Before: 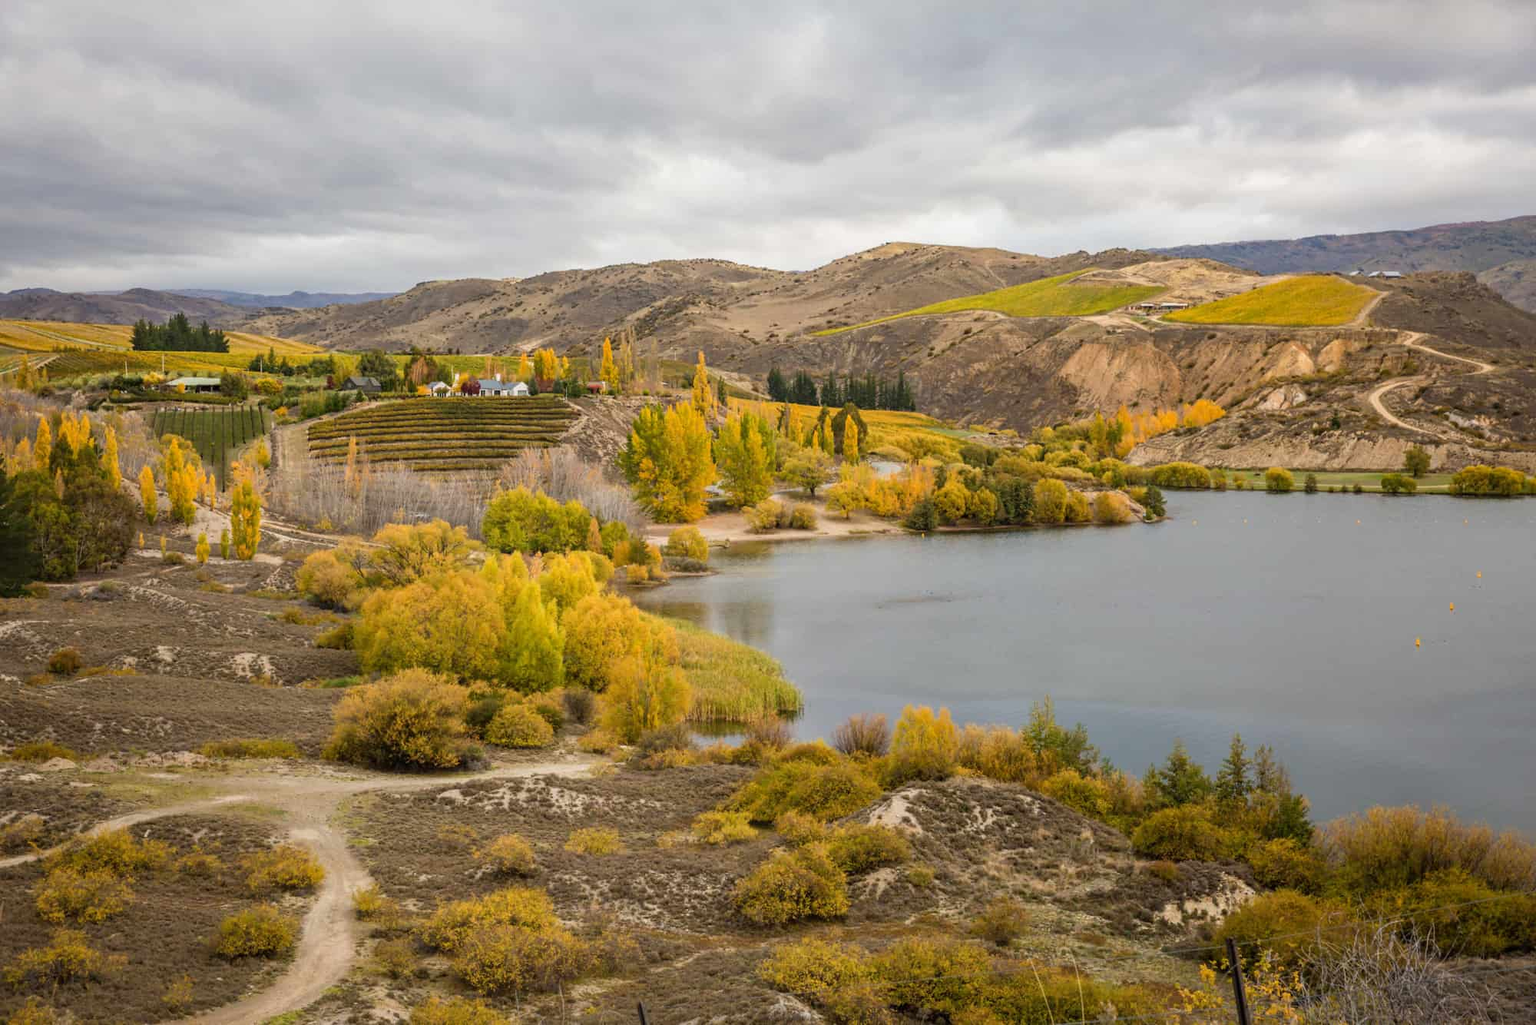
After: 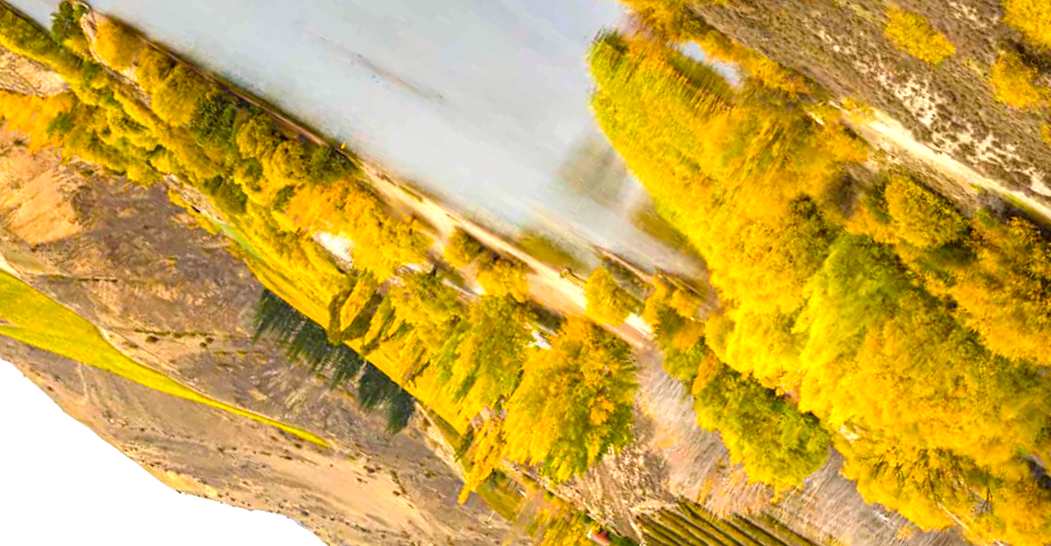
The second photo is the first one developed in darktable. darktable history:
crop and rotate: angle 147.78°, left 9.108%, top 15.632%, right 4.396%, bottom 16.978%
color balance rgb: power › chroma 0.268%, power › hue 61.11°, linear chroma grading › global chroma 15.183%, perceptual saturation grading › global saturation 17.463%, global vibrance 20.768%
exposure: black level correction 0, exposure 0.897 EV, compensate highlight preservation false
